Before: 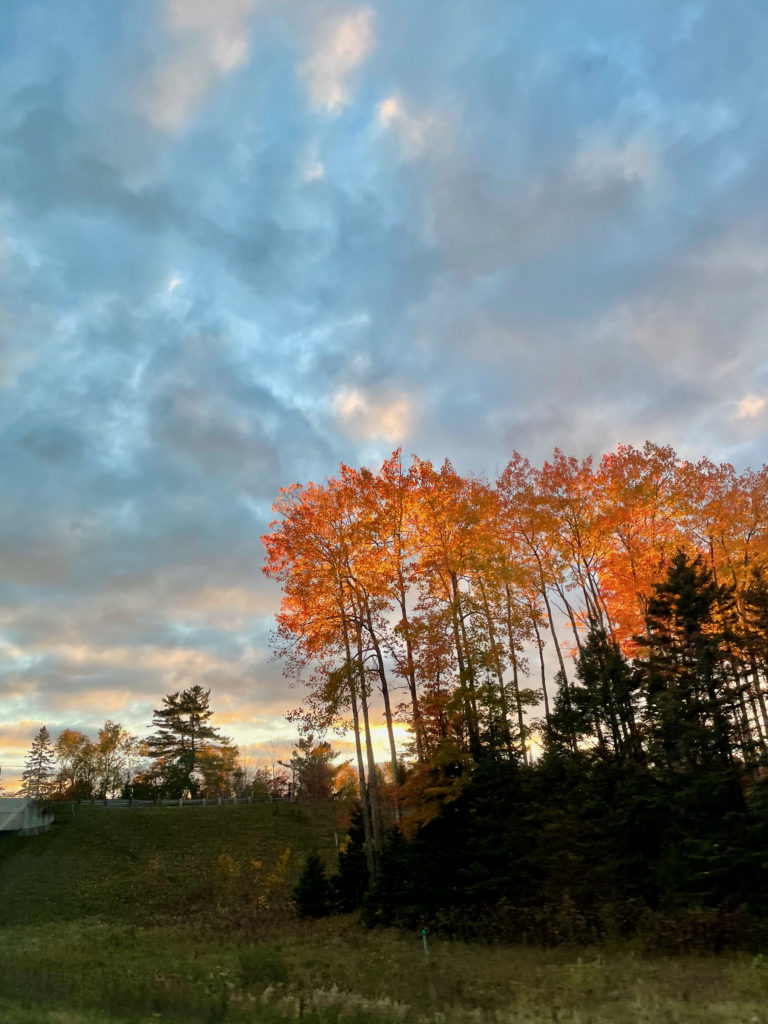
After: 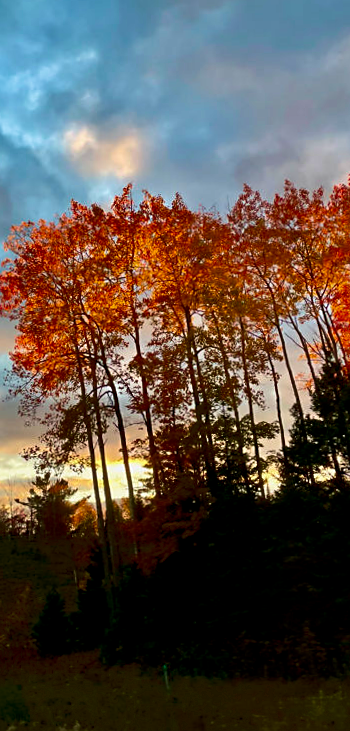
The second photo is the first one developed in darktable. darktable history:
crop: left 35.432%, top 26.233%, right 20.145%, bottom 3.432%
color balance: on, module defaults
contrast brightness saturation: contrast 0.13, brightness -0.24, saturation 0.14
rotate and perspective: rotation -1.24°, automatic cropping off
color balance rgb: global vibrance 20%
sharpen: radius 1.864, amount 0.398, threshold 1.271
velvia: on, module defaults
